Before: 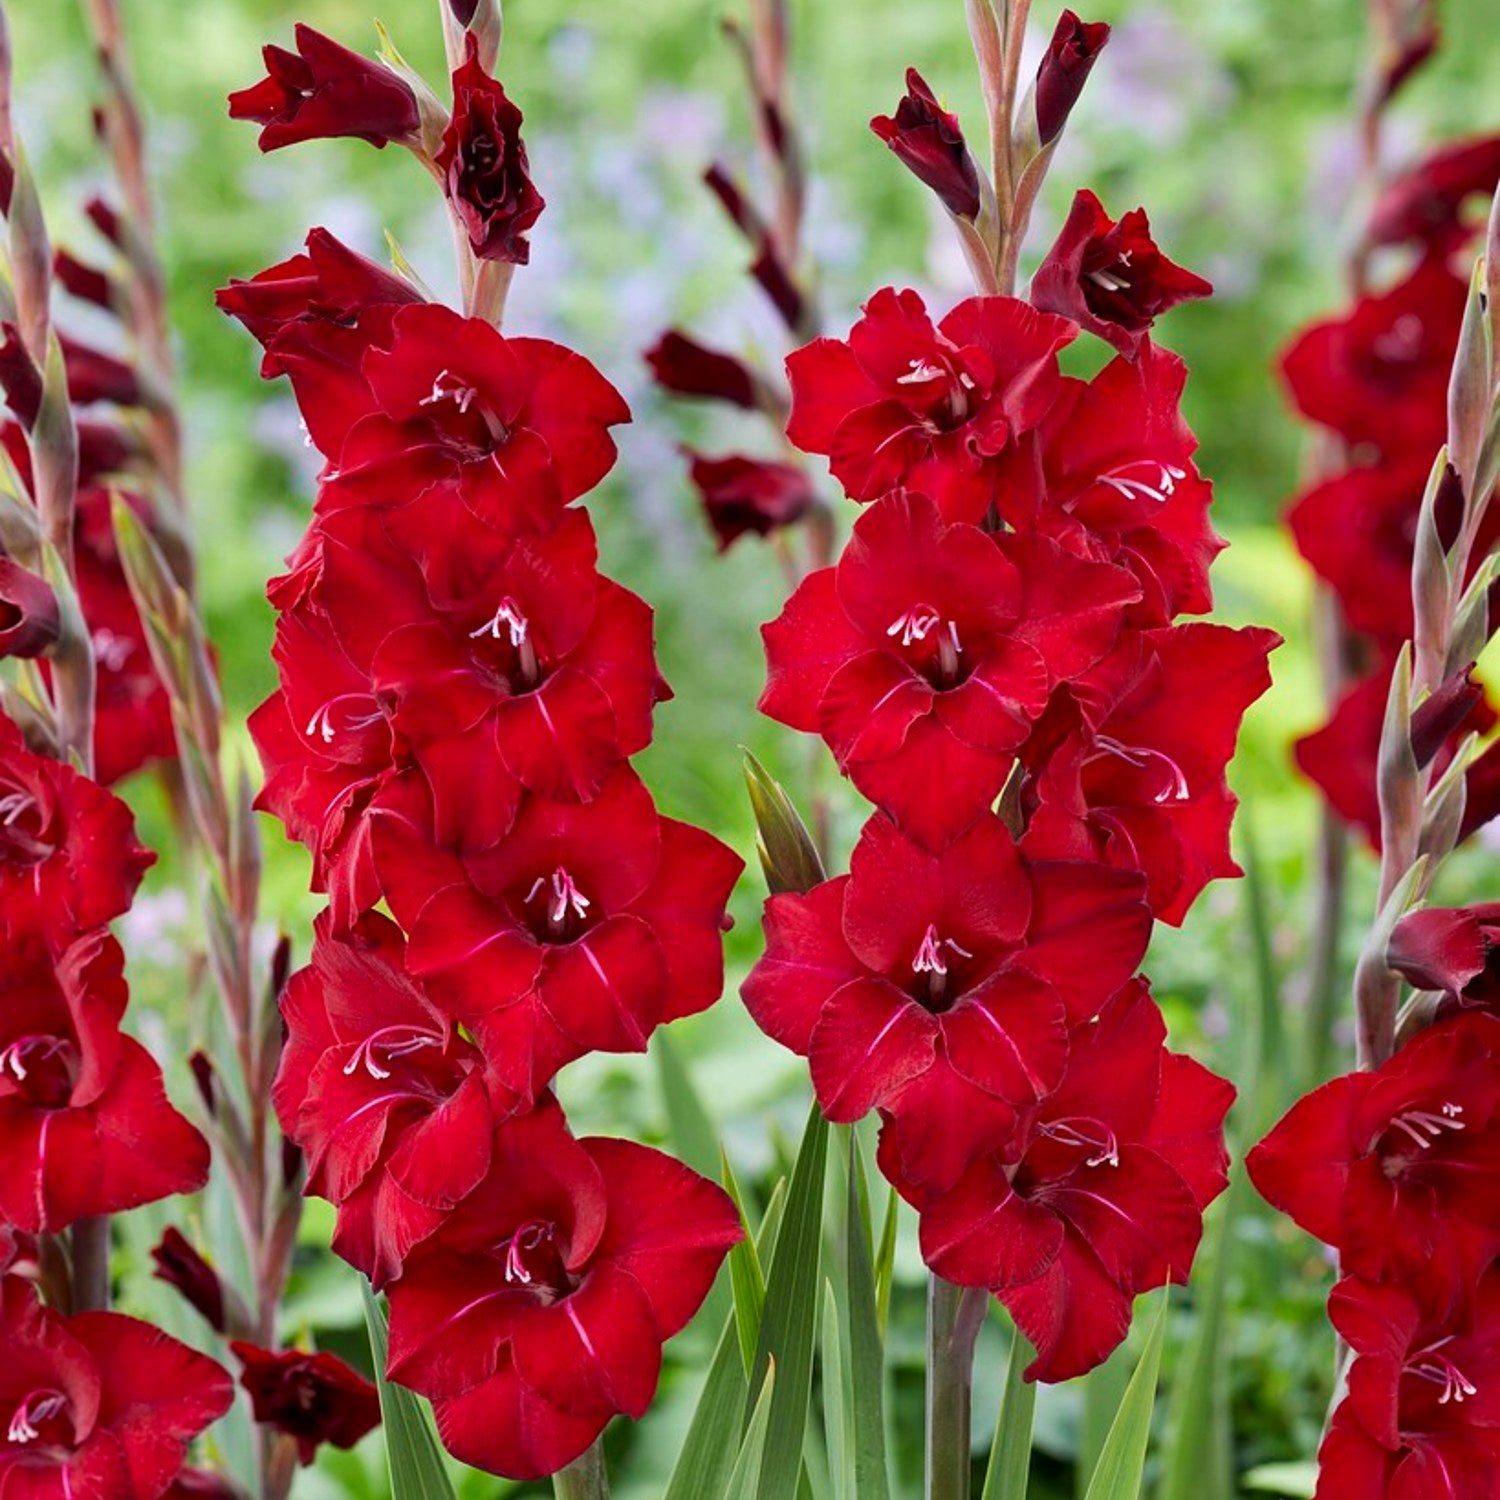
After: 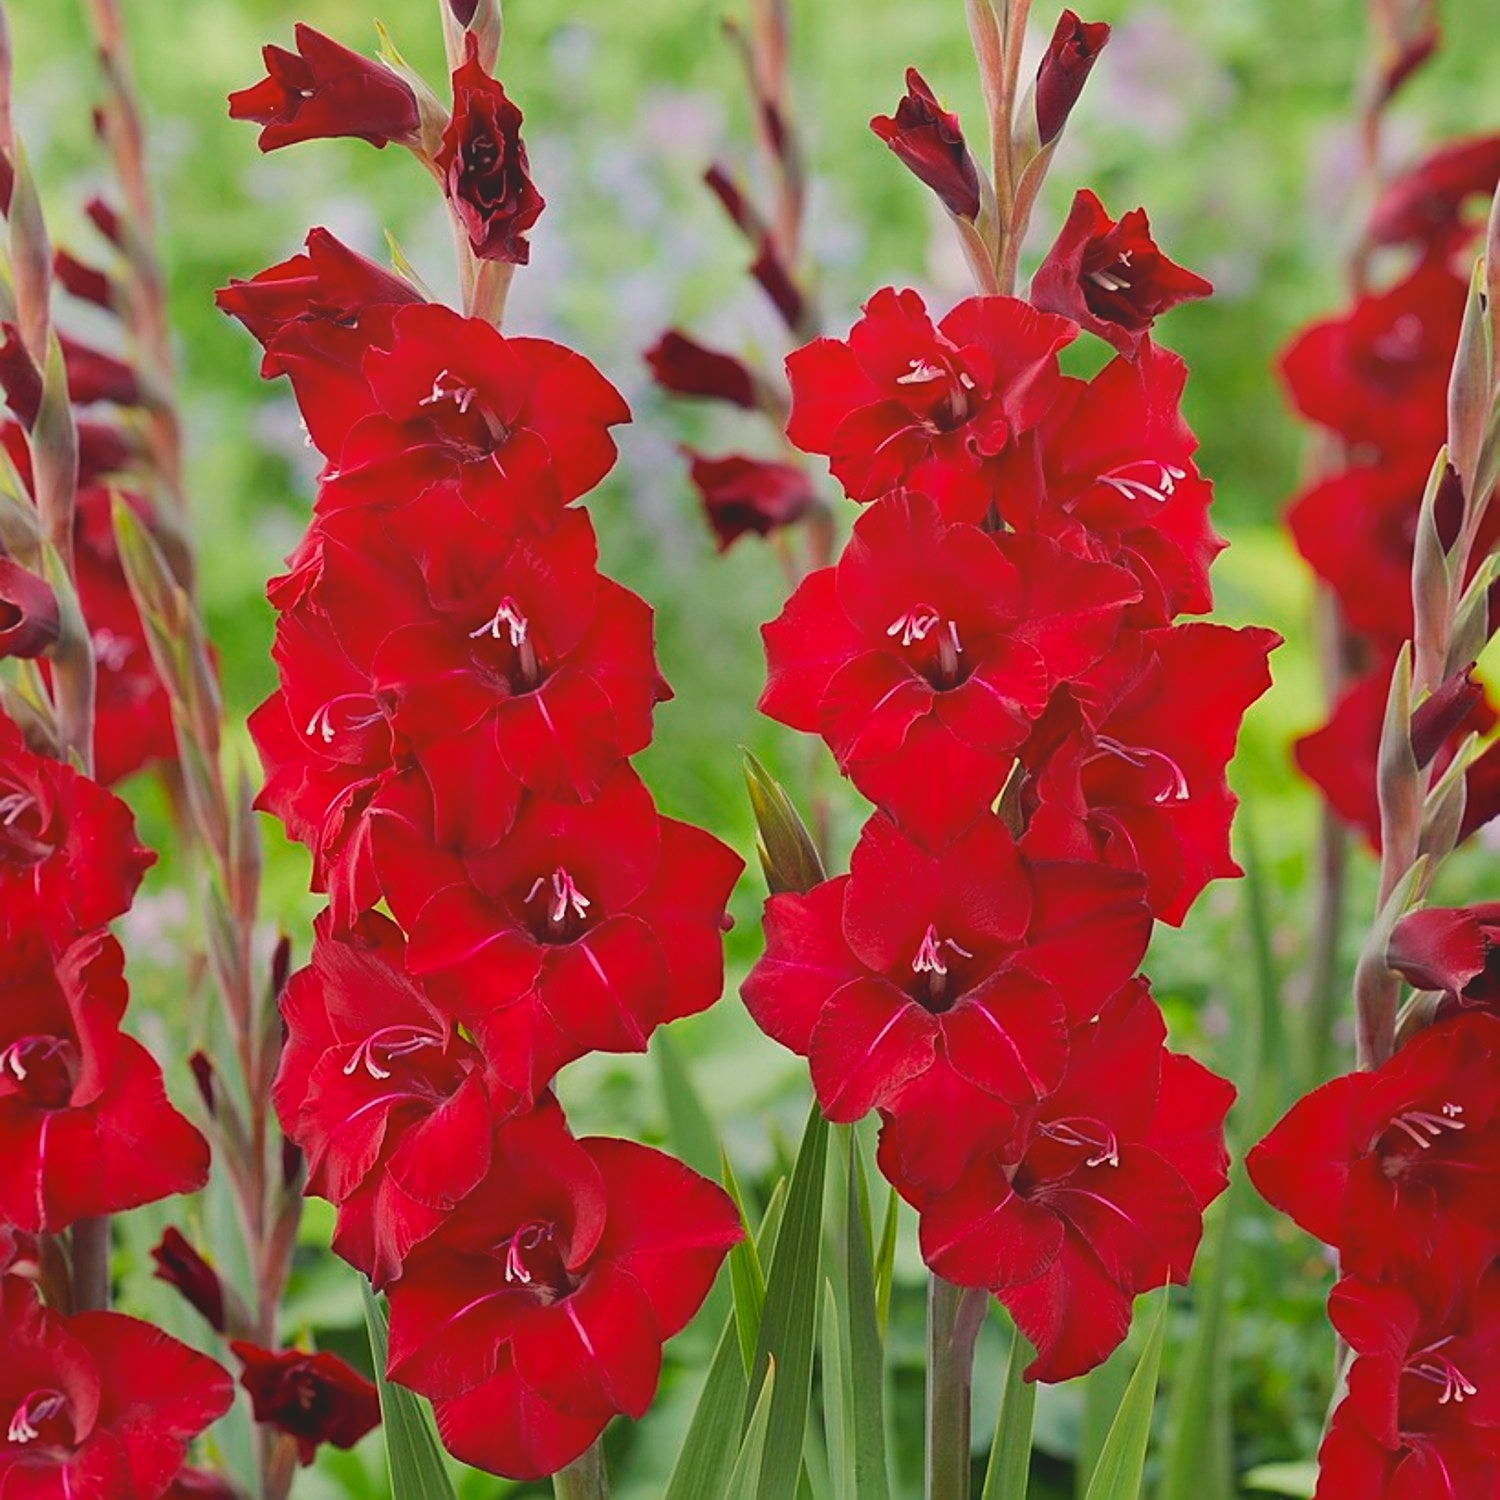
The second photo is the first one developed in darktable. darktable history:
sharpen: on, module defaults
white balance: red 1.029, blue 0.92
local contrast: detail 69%
